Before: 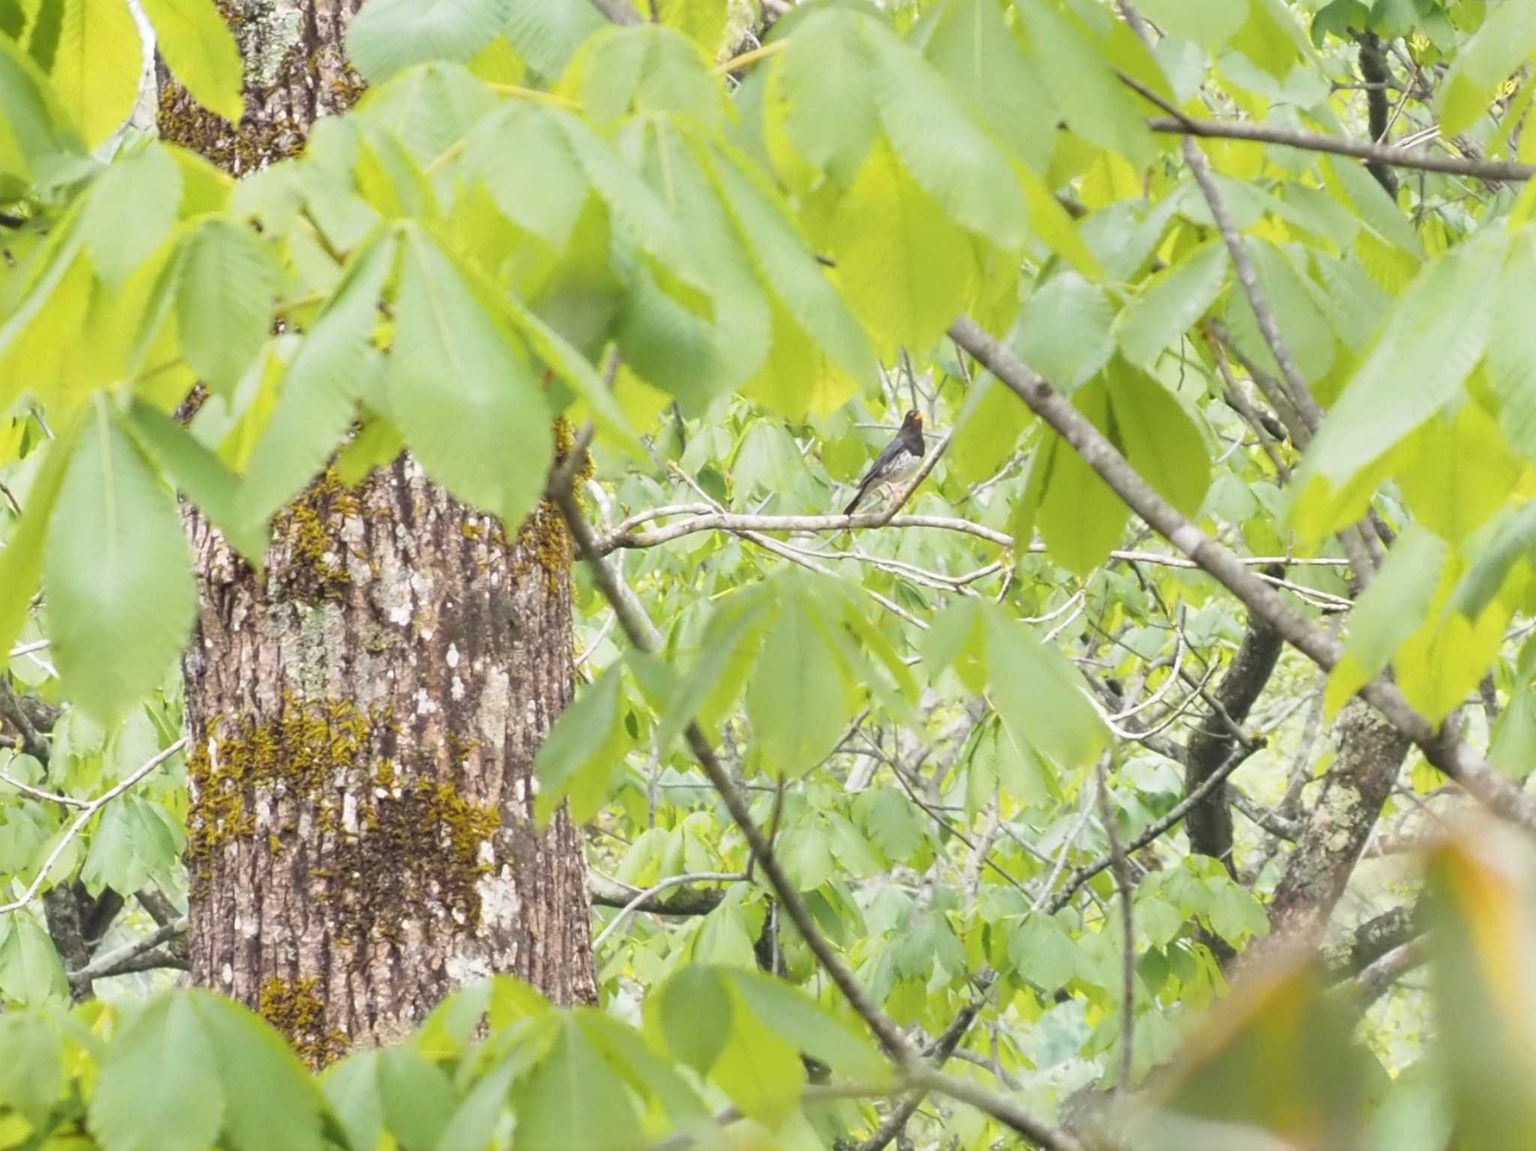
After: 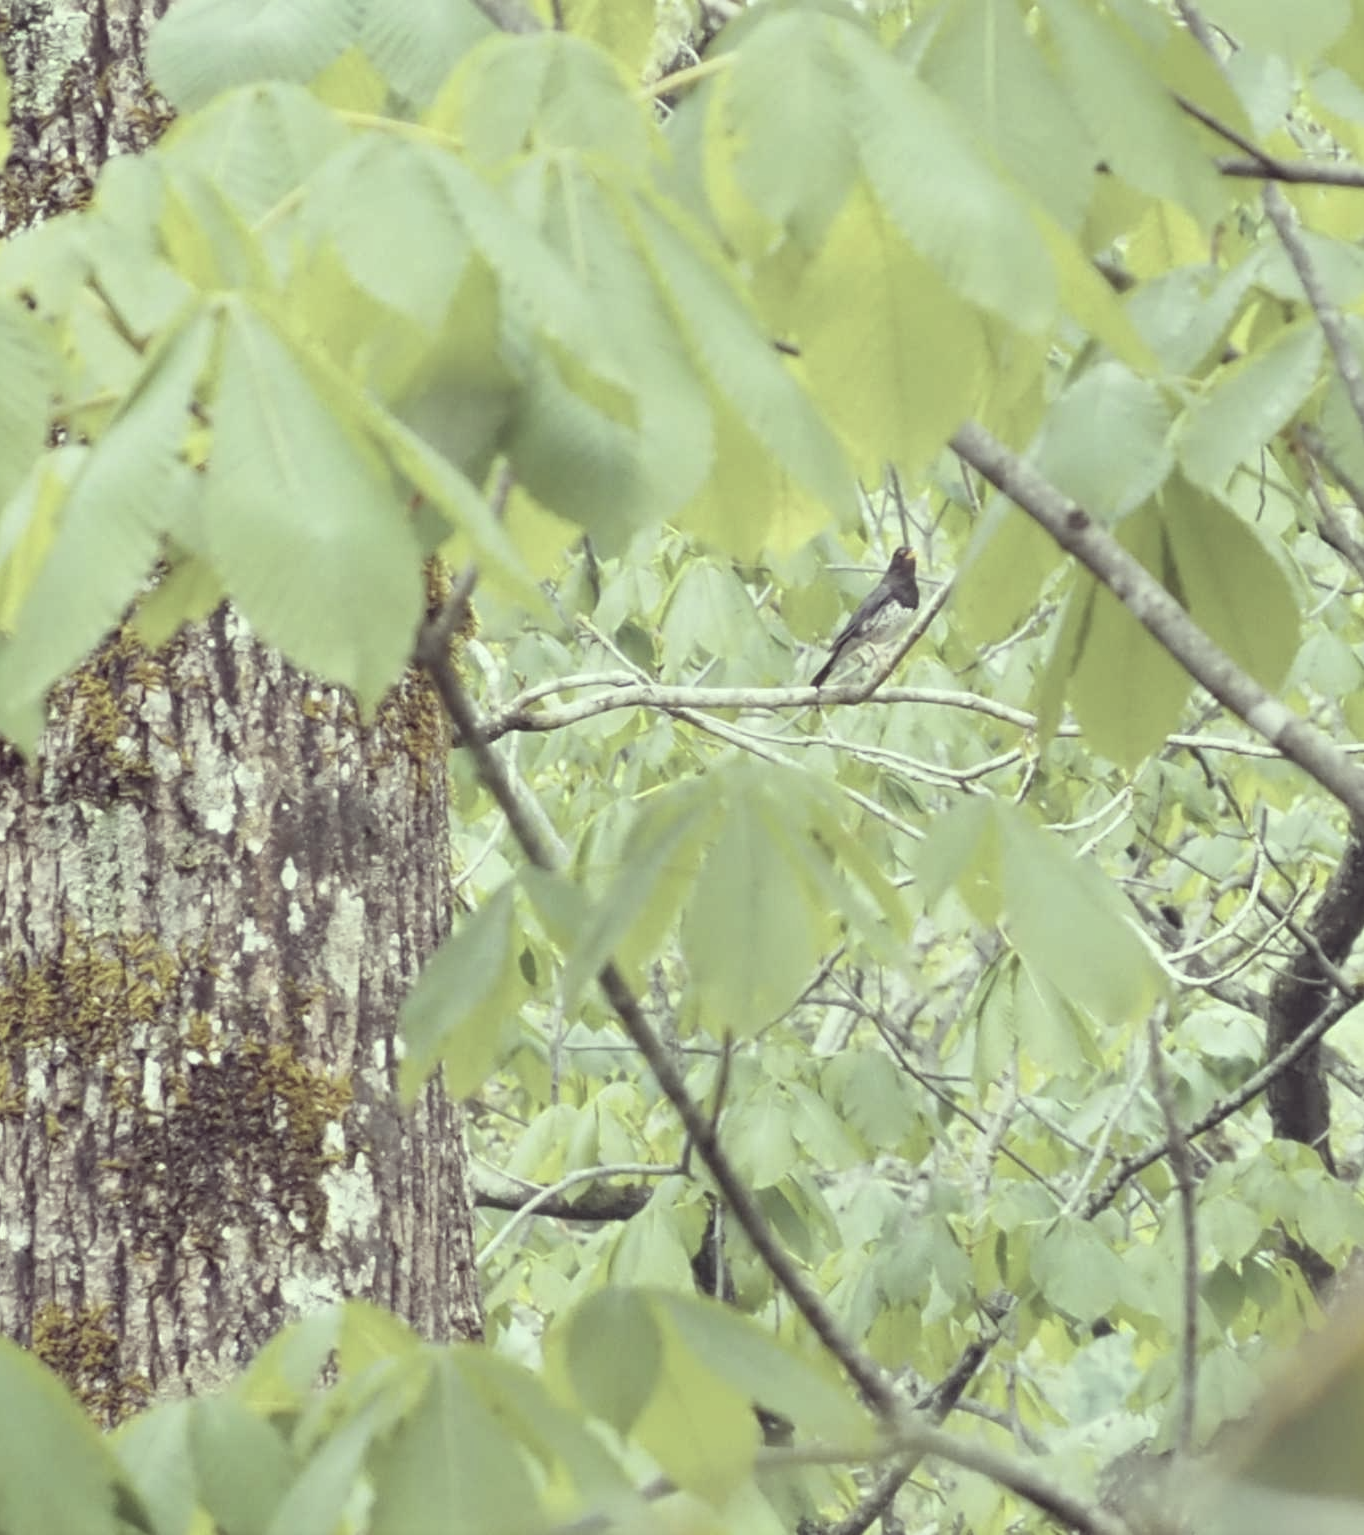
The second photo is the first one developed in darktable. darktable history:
crop and rotate: left 15.337%, right 18.025%
color correction: highlights a* -20.87, highlights b* 21.02, shadows a* 19.66, shadows b* -20.79, saturation 0.464
